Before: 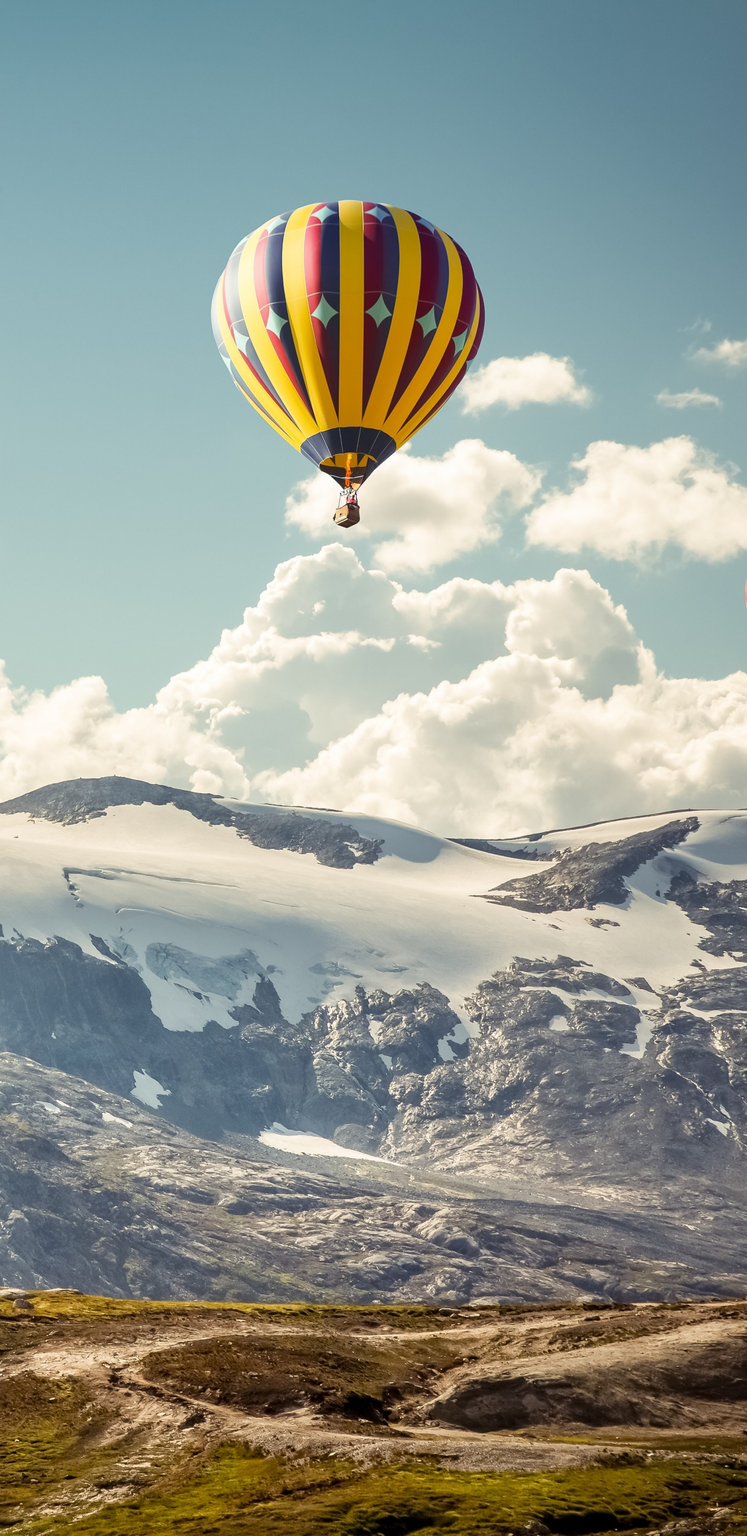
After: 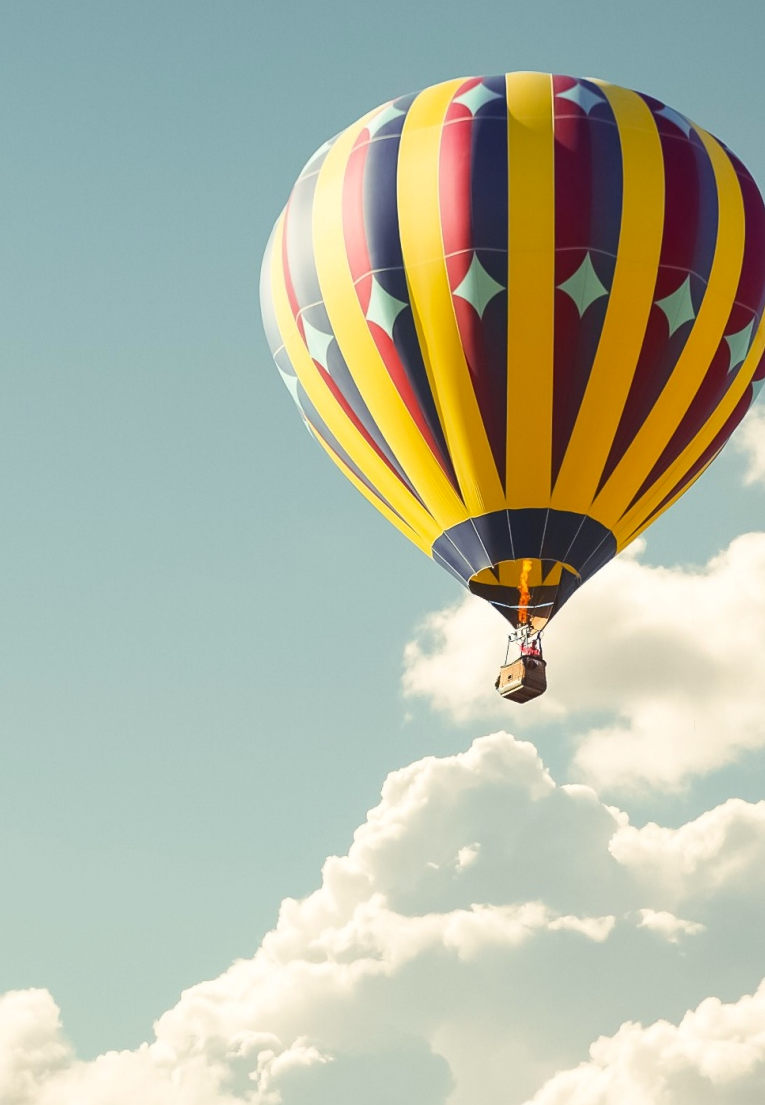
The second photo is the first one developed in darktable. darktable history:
color correction: highlights b* 2.96
crop: left 10.269%, top 10.632%, right 36.559%, bottom 52.014%
